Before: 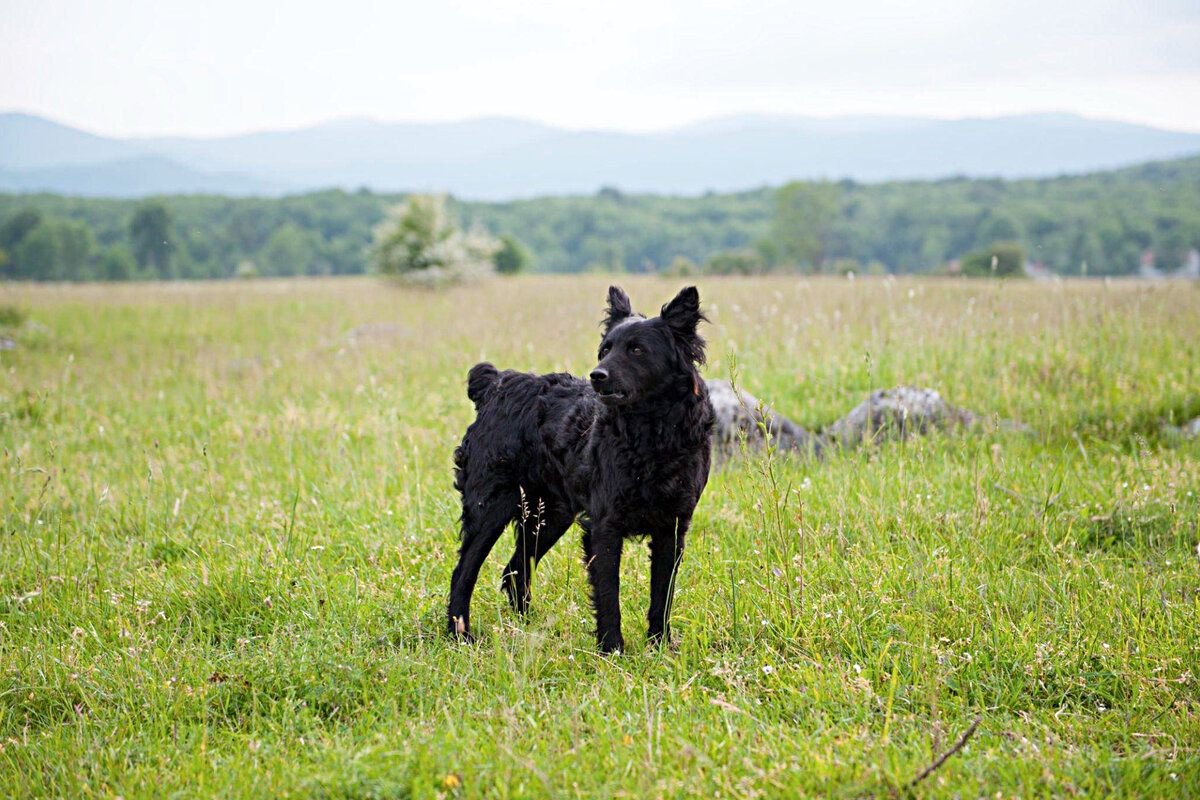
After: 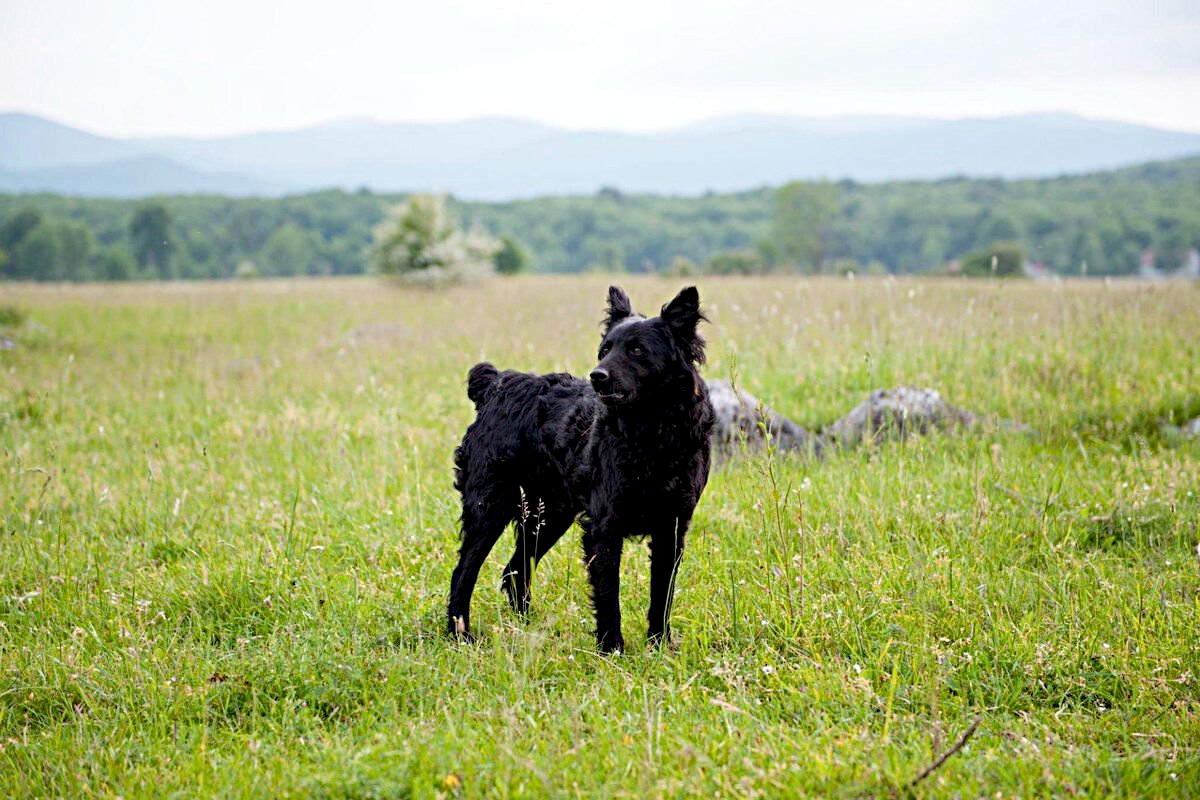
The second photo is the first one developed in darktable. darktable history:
contrast equalizer: y [[0.5, 0.5, 0.544, 0.569, 0.5, 0.5], [0.5 ×6], [0.5 ×6], [0 ×6], [0 ×6]], mix 0.145
exposure: black level correction 0.01, exposure 0.015 EV, compensate highlight preservation false
